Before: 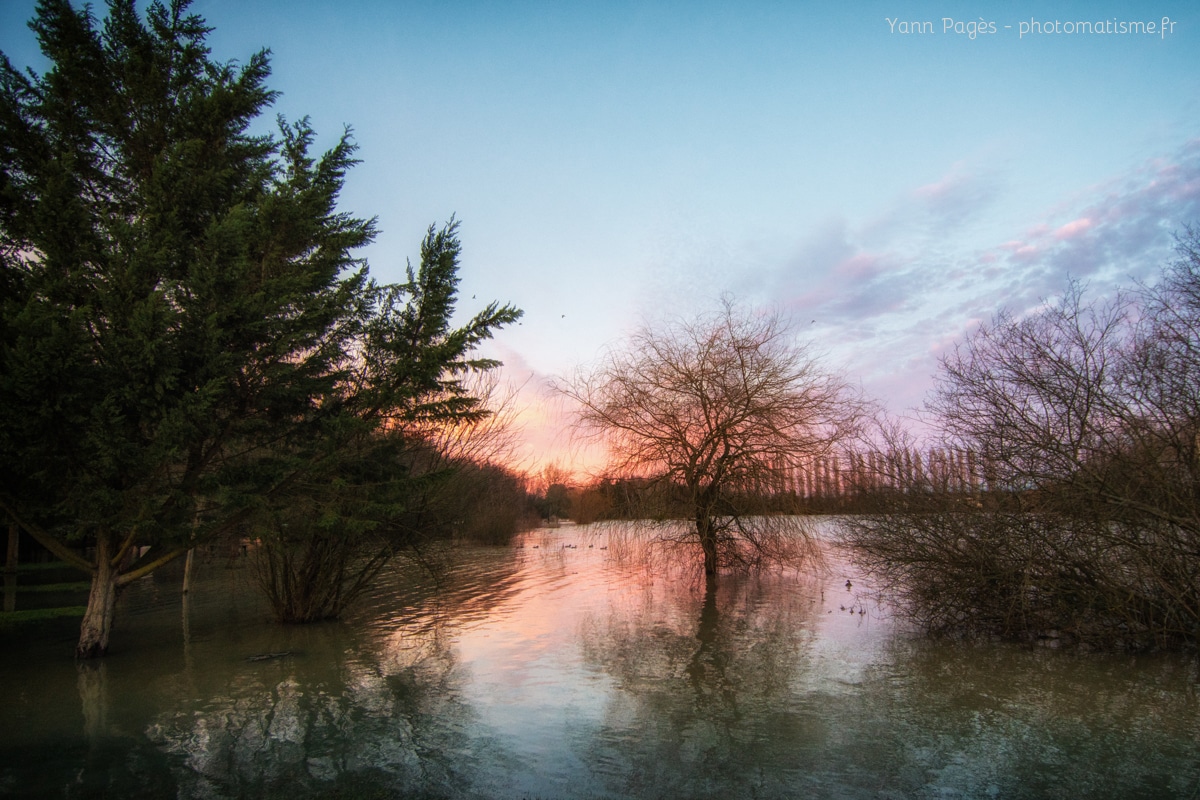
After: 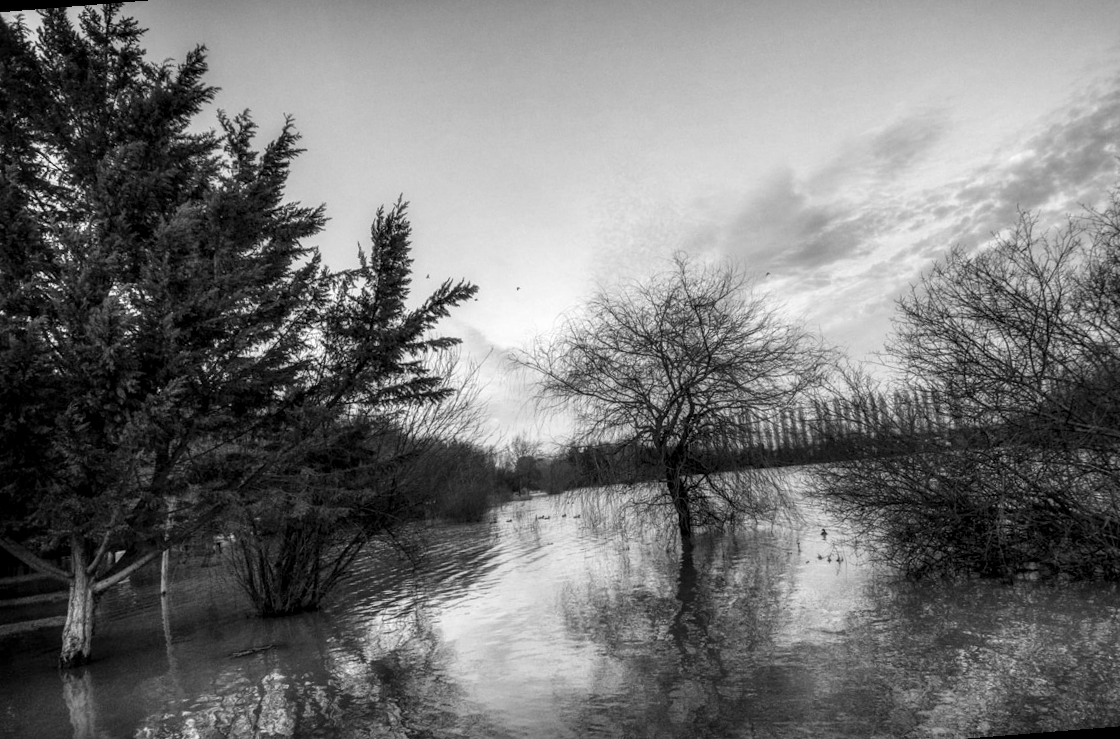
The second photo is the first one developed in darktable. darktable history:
rotate and perspective: rotation -4.57°, crop left 0.054, crop right 0.944, crop top 0.087, crop bottom 0.914
shadows and highlights: soften with gaussian
monochrome: on, module defaults
local contrast: detail 150%
